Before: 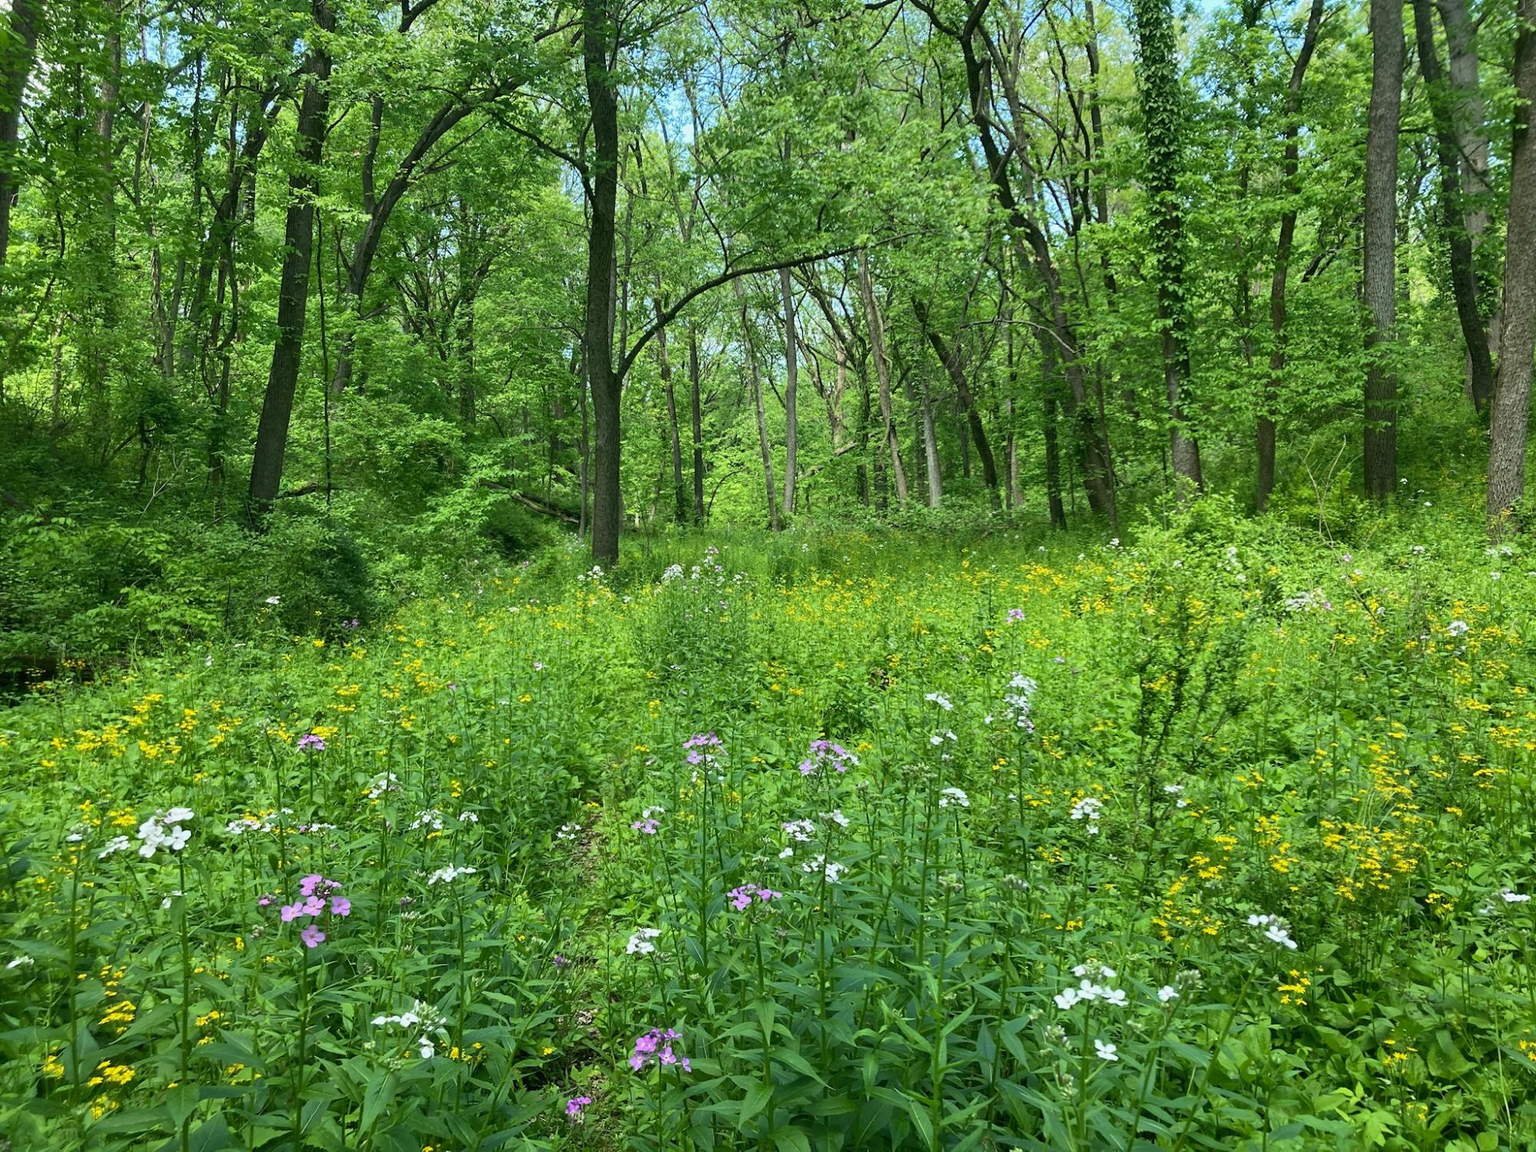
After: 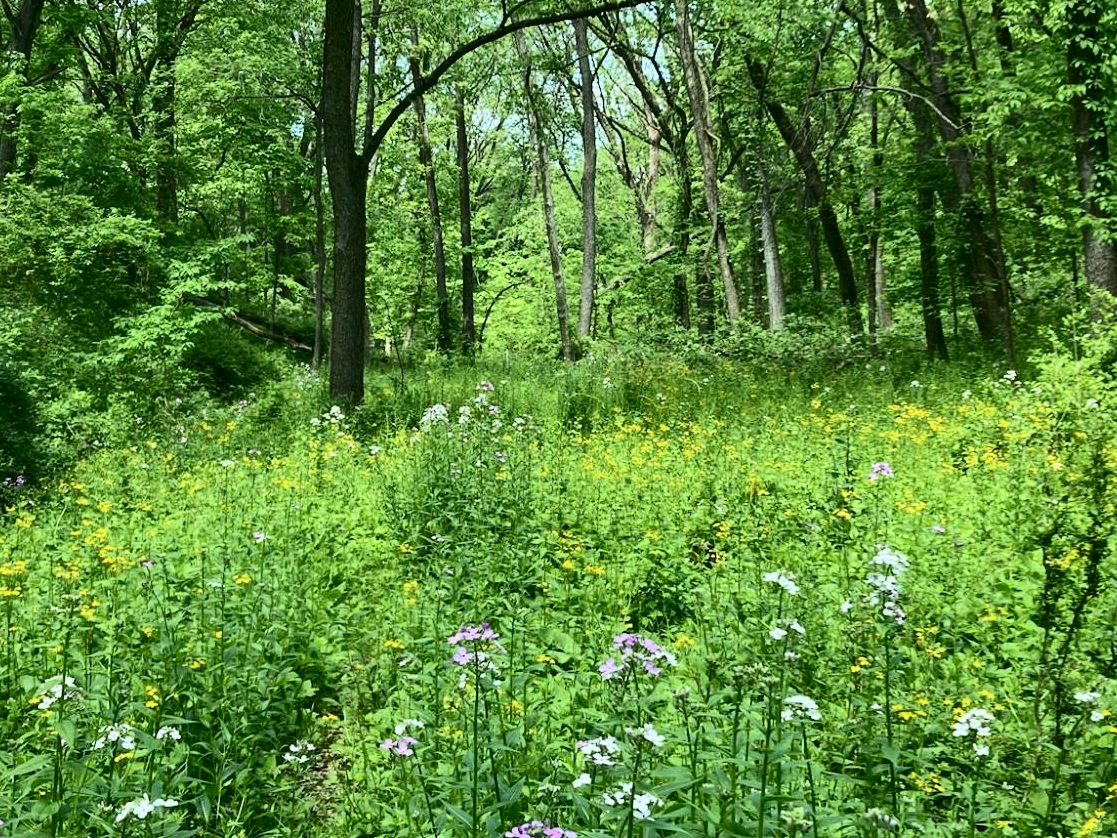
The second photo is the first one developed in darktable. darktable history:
contrast brightness saturation: contrast 0.28
crop and rotate: left 22.13%, top 22.054%, right 22.026%, bottom 22.102%
white balance: red 0.978, blue 0.999
